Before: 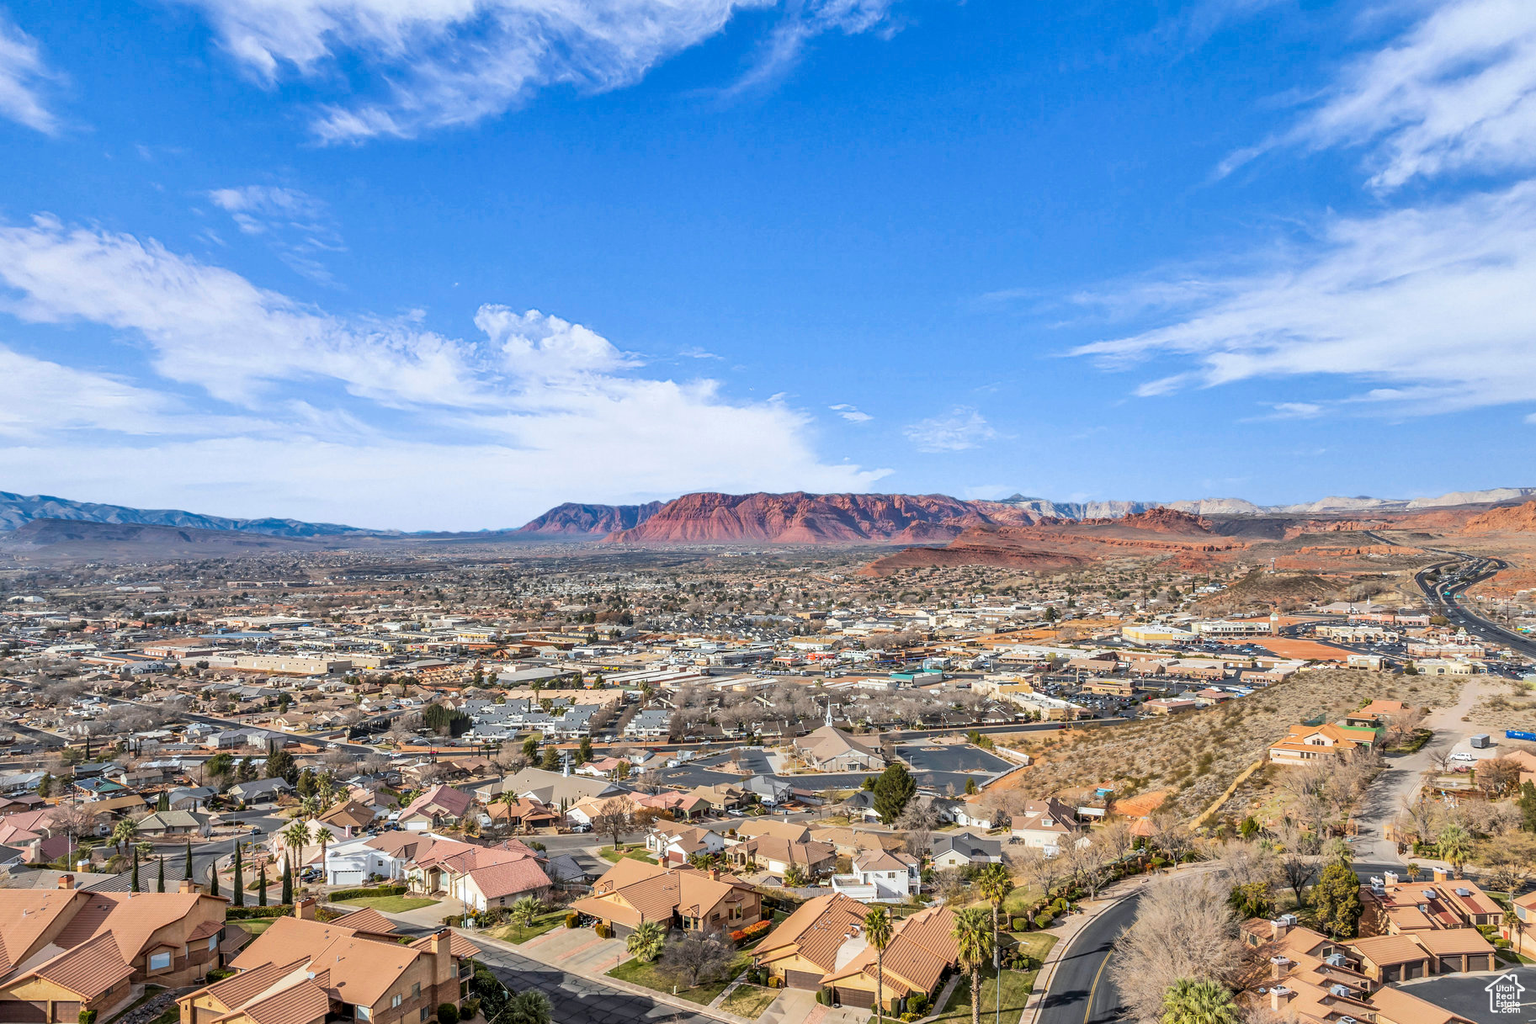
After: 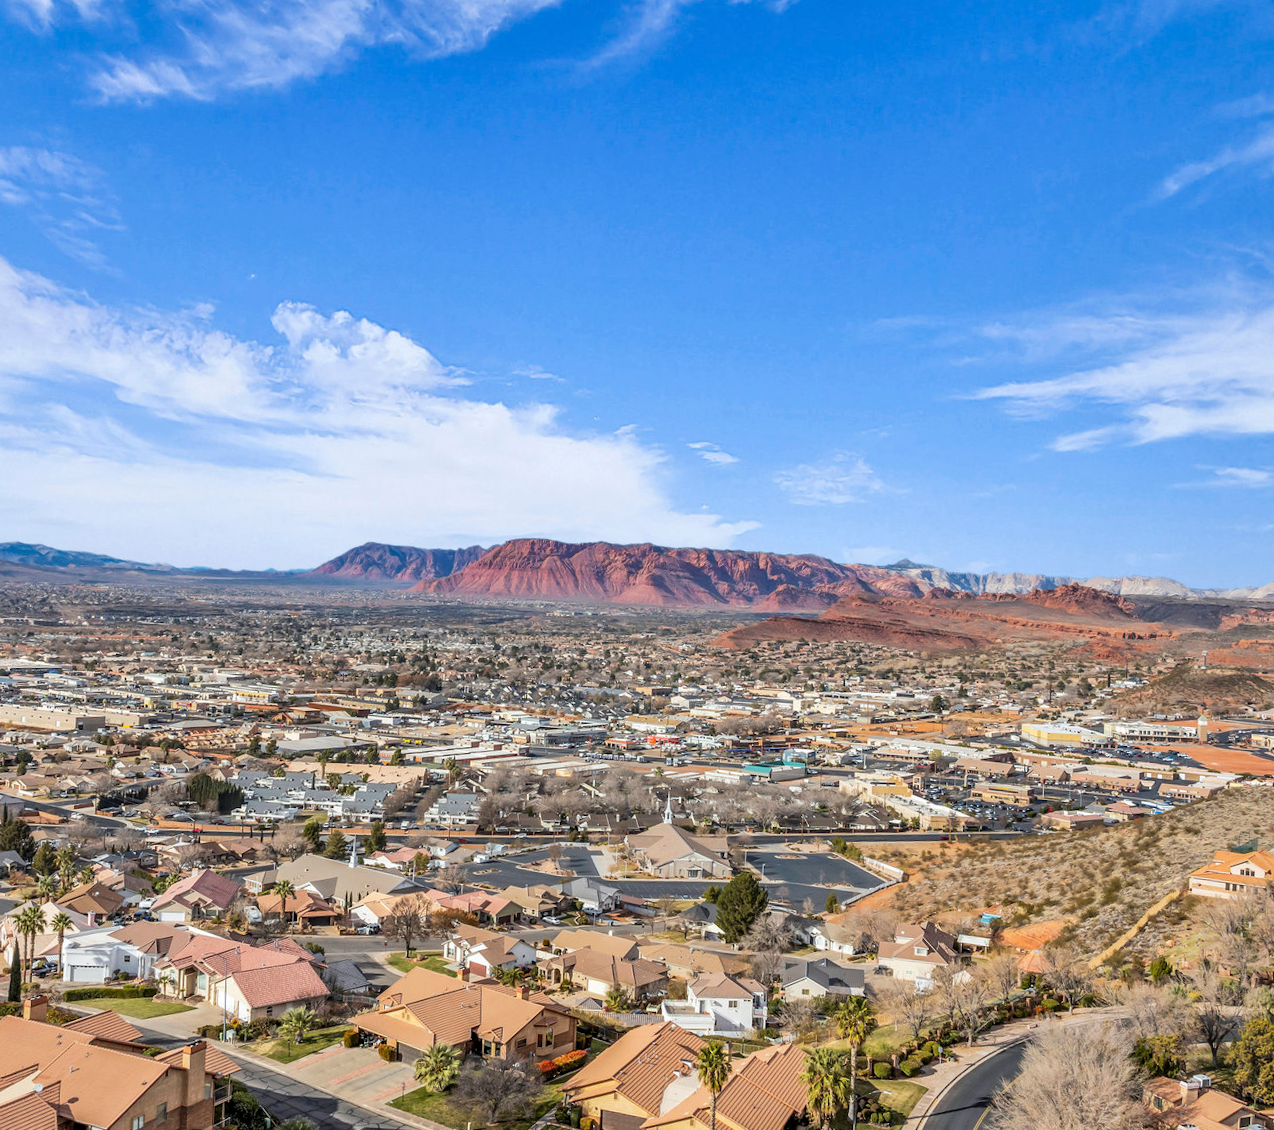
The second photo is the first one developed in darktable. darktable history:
crop and rotate: angle -2.94°, left 14.156%, top 0.038%, right 10.744%, bottom 0.049%
